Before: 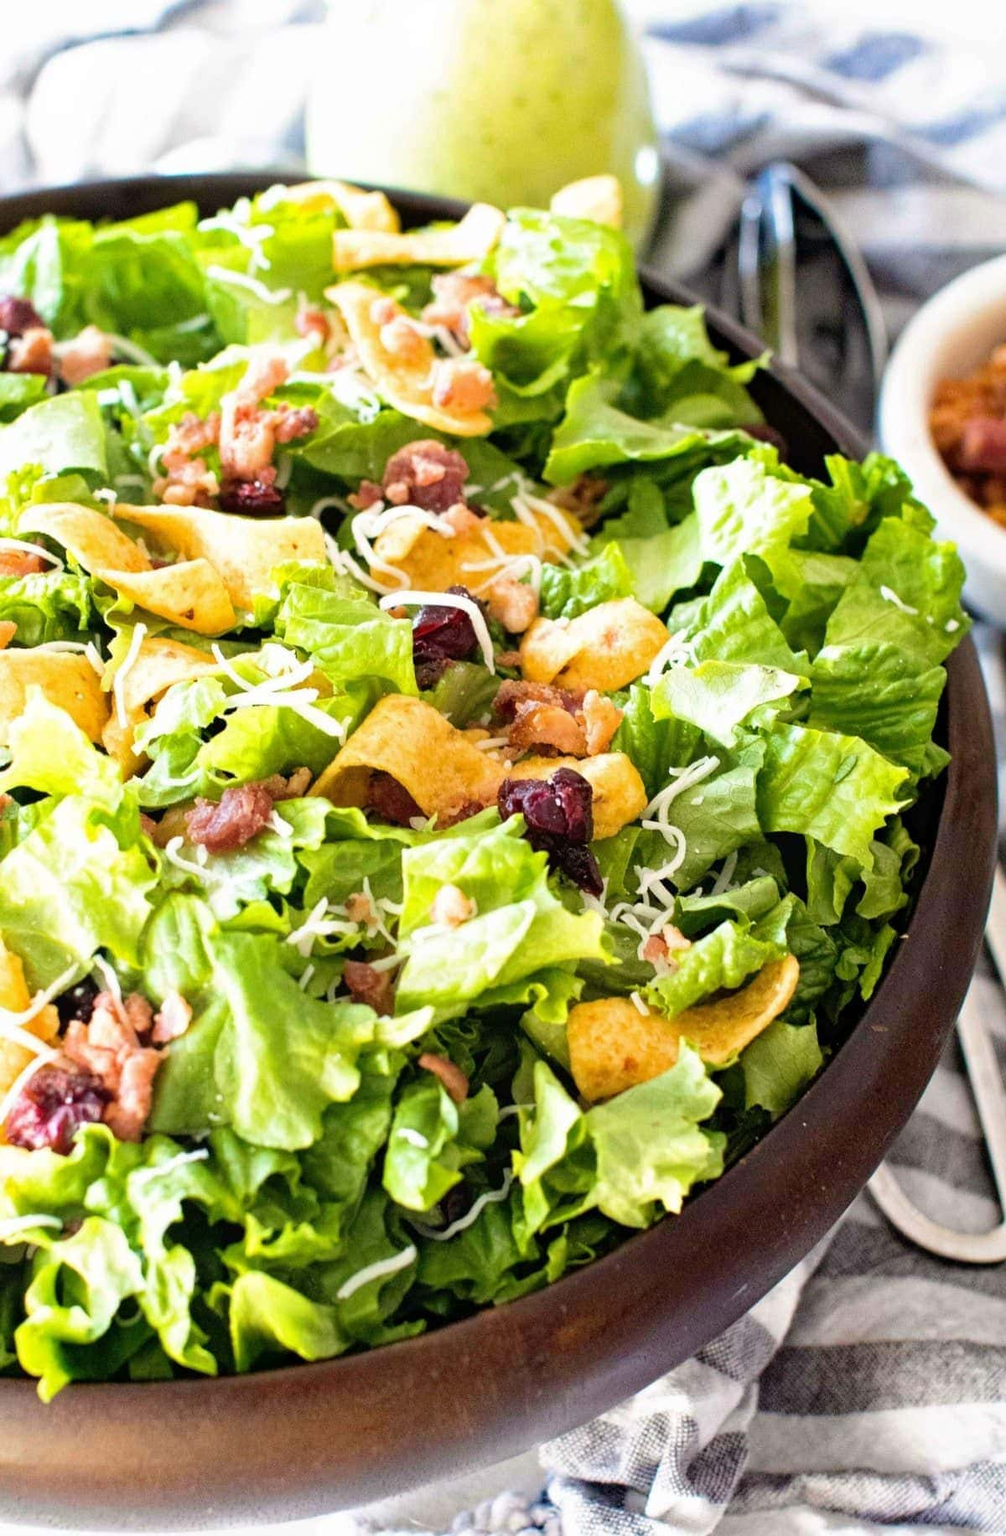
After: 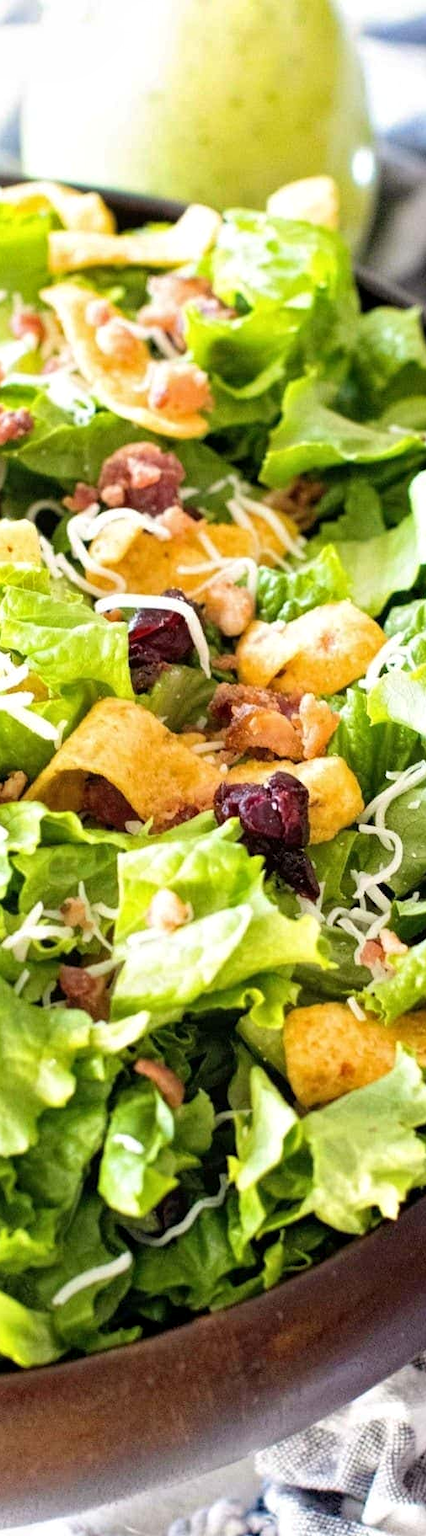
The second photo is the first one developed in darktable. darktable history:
crop: left 28.374%, right 29.137%
local contrast: highlights 101%, shadows 97%, detail 119%, midtone range 0.2
